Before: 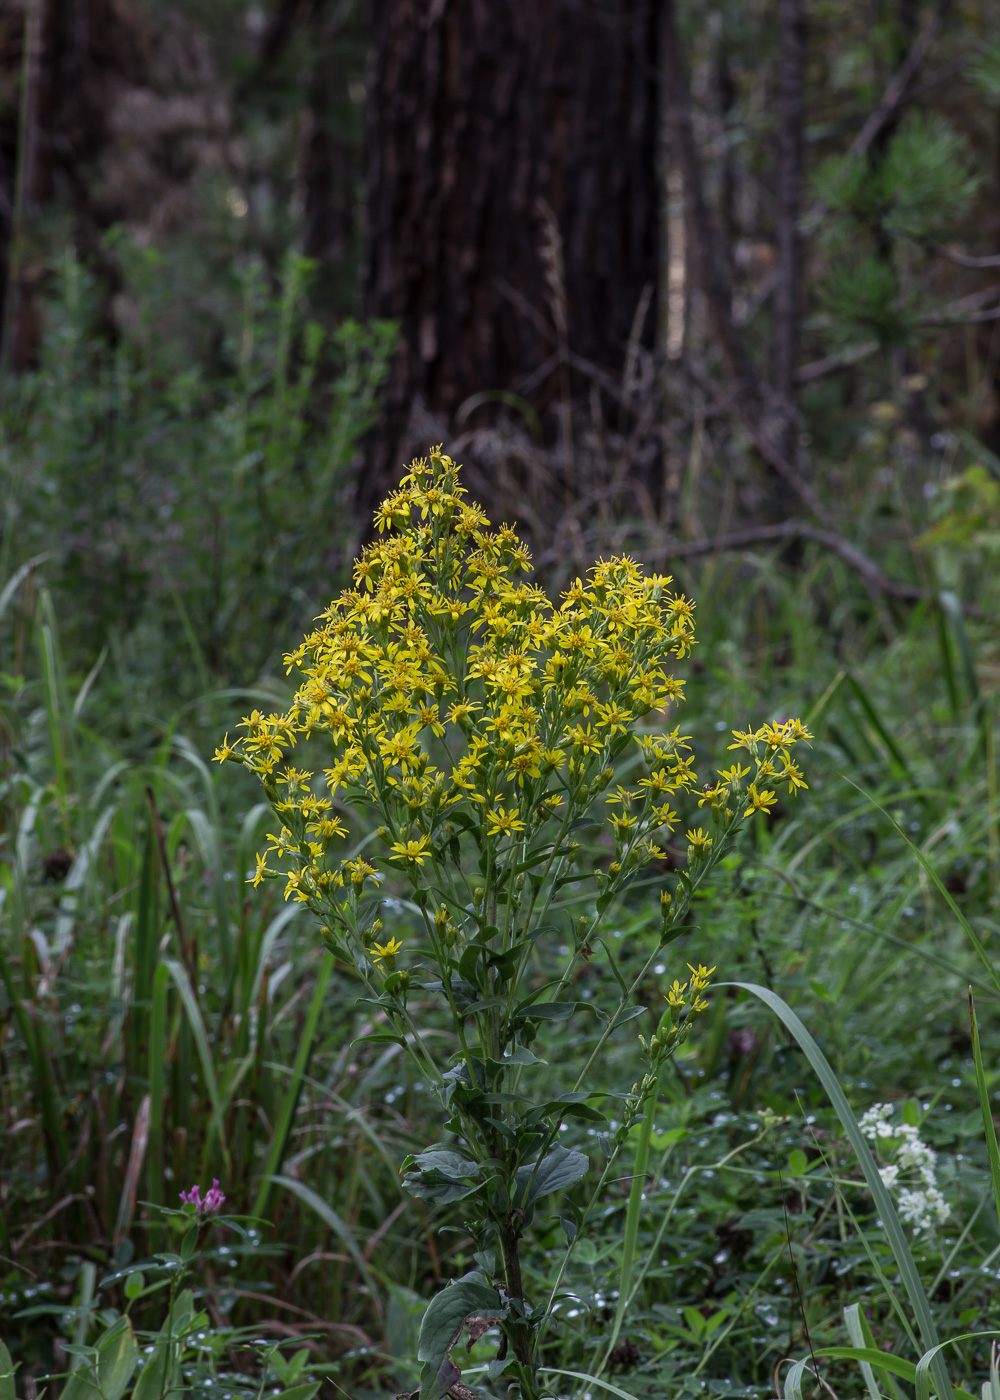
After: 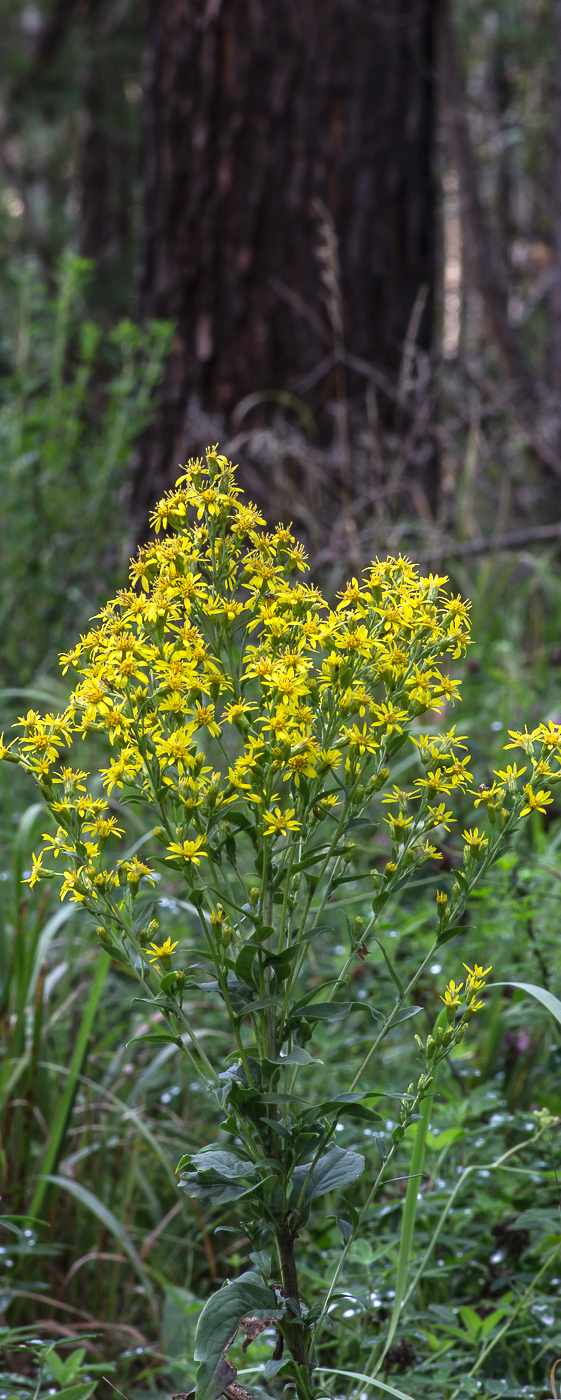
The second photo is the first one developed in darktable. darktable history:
exposure: black level correction -0.002, exposure 0.536 EV, compensate highlight preservation false
crop and rotate: left 22.489%, right 21.347%
contrast brightness saturation: contrast 0.102, brightness 0.034, saturation 0.095
